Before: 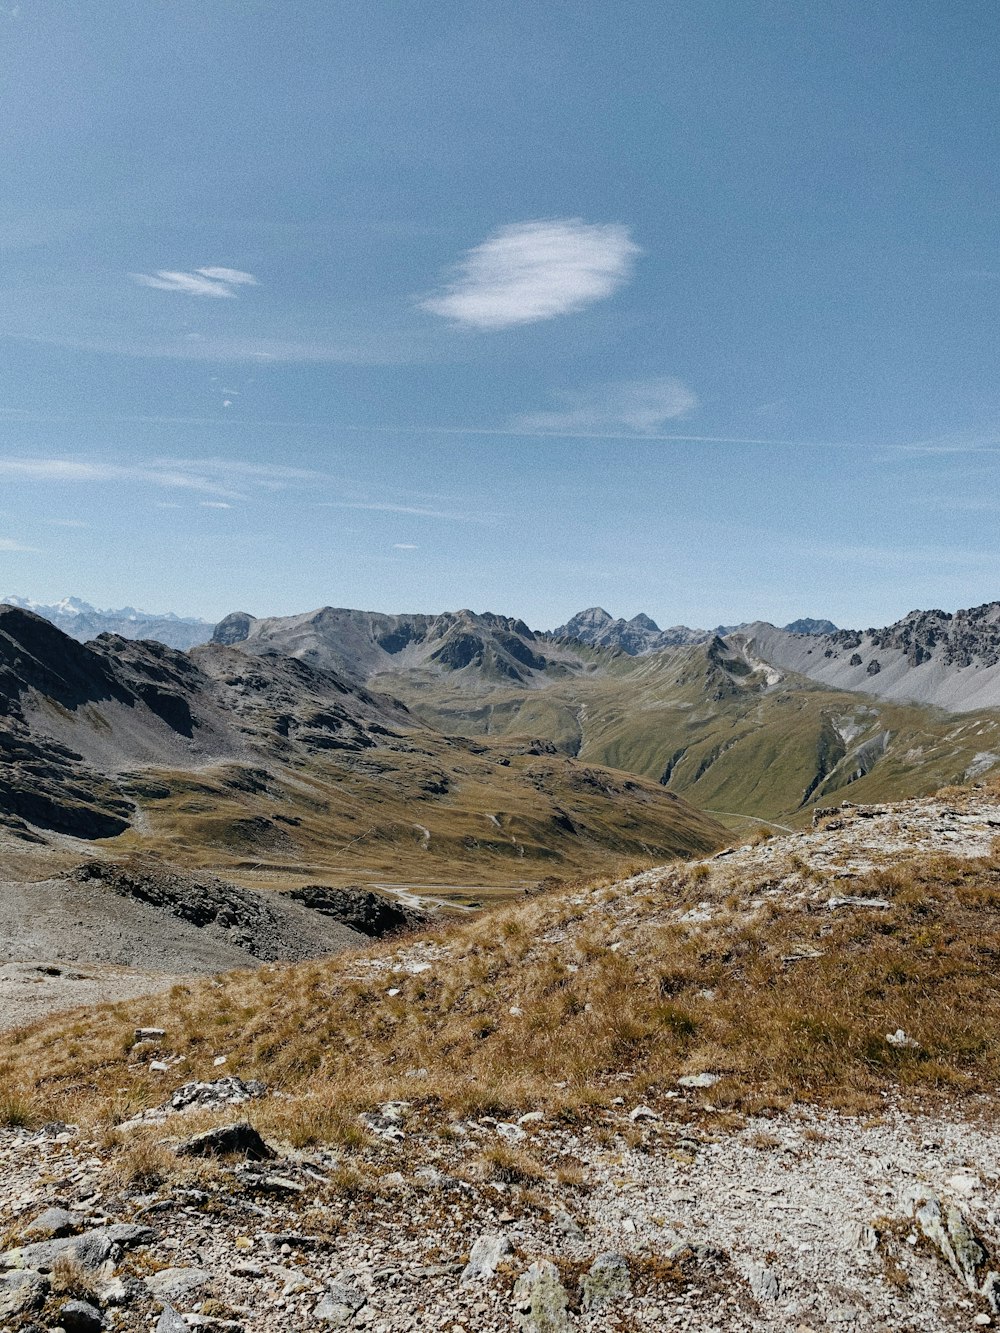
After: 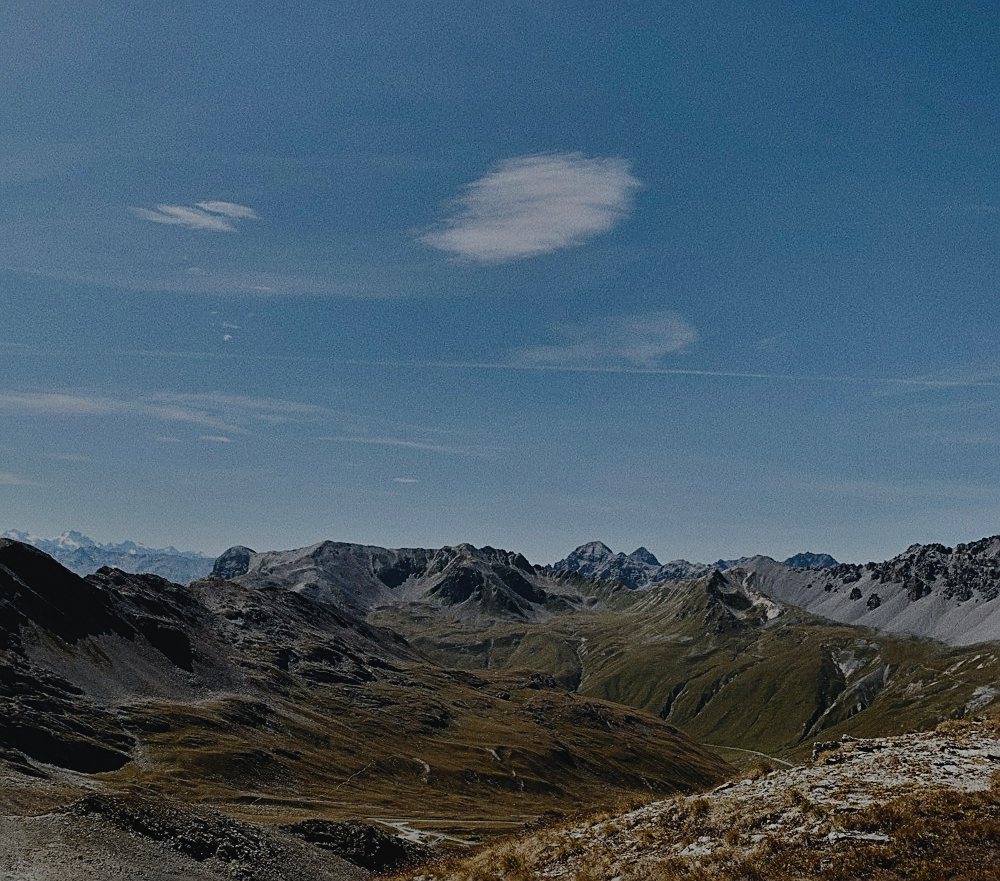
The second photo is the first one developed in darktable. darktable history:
sharpen: amount 0.496
tone curve: curves: ch0 [(0, 0.03) (0.113, 0.087) (0.207, 0.184) (0.515, 0.612) (0.712, 0.793) (1, 0.946)]; ch1 [(0, 0) (0.172, 0.123) (0.317, 0.279) (0.407, 0.401) (0.476, 0.482) (0.505, 0.499) (0.534, 0.534) (0.632, 0.645) (0.726, 0.745) (1, 1)]; ch2 [(0, 0) (0.411, 0.424) (0.505, 0.505) (0.521, 0.524) (0.541, 0.569) (0.65, 0.699) (1, 1)], preserve colors none
crop and rotate: top 4.968%, bottom 28.873%
tone equalizer: -8 EV -1.97 EV, -7 EV -1.99 EV, -6 EV -1.97 EV, -5 EV -1.97 EV, -4 EV -1.98 EV, -3 EV -1.97 EV, -2 EV -1.99 EV, -1 EV -1.62 EV, +0 EV -1.98 EV
